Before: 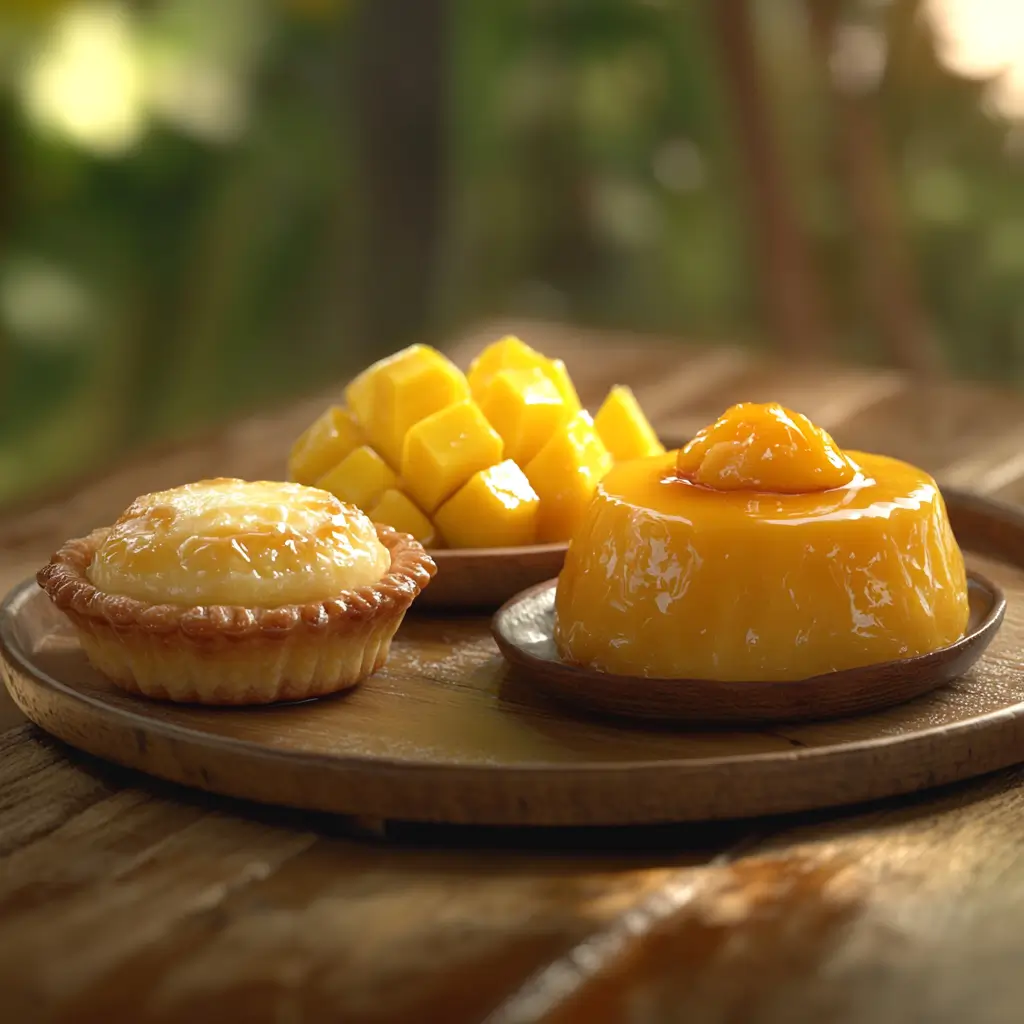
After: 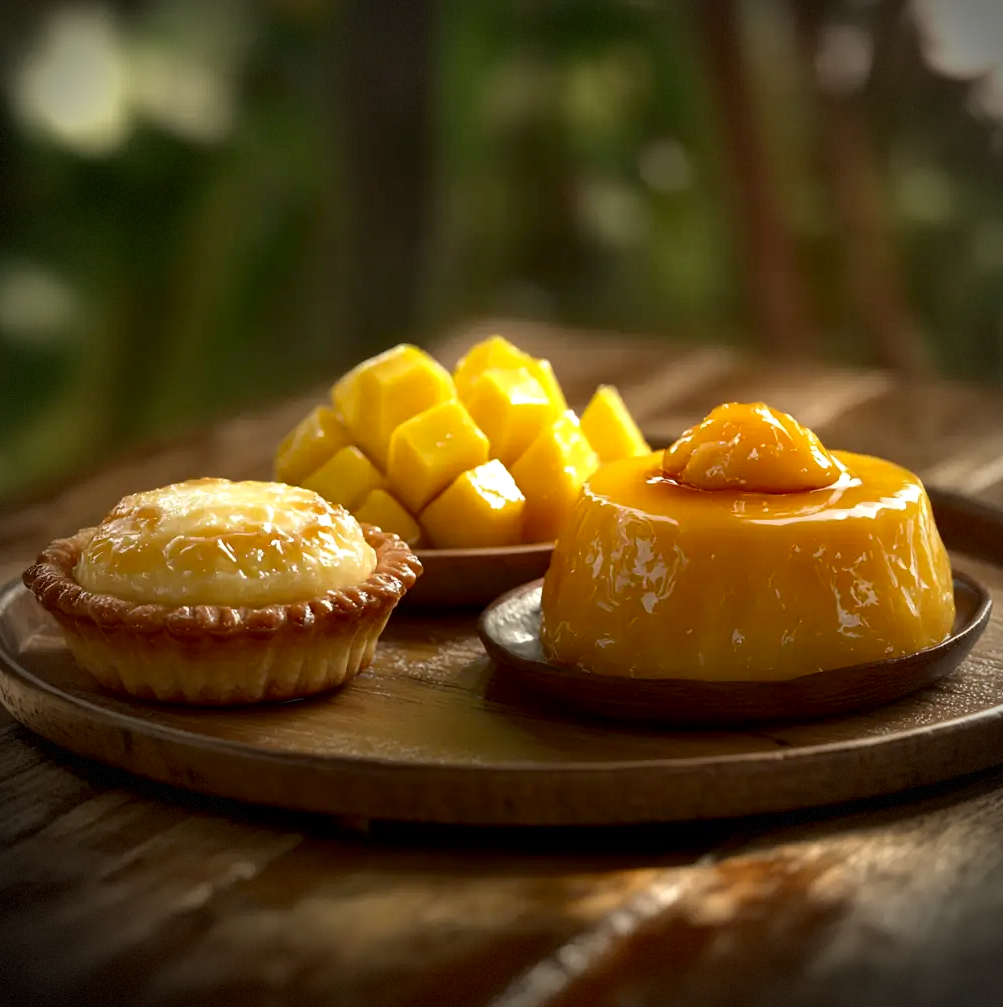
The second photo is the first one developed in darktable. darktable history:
local contrast: mode bilateral grid, contrast 20, coarseness 50, detail 141%, midtone range 0.2
contrast brightness saturation: contrast 0.067, brightness -0.126, saturation 0.064
vignetting: fall-off radius 60.9%, brightness -0.821, dithering 8-bit output
crop and rotate: left 1.44%, right 0.579%, bottom 1.621%
